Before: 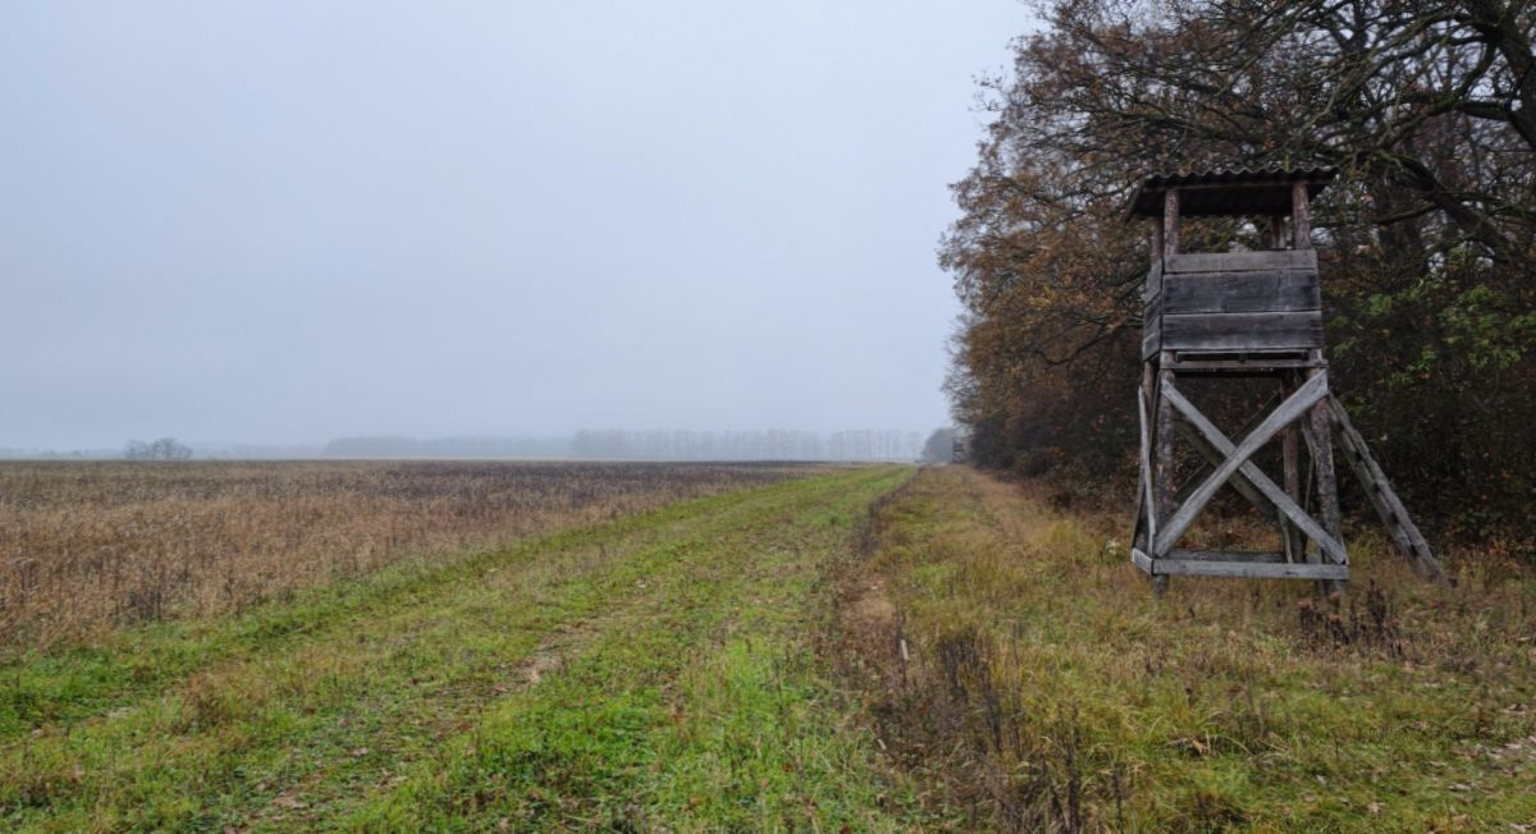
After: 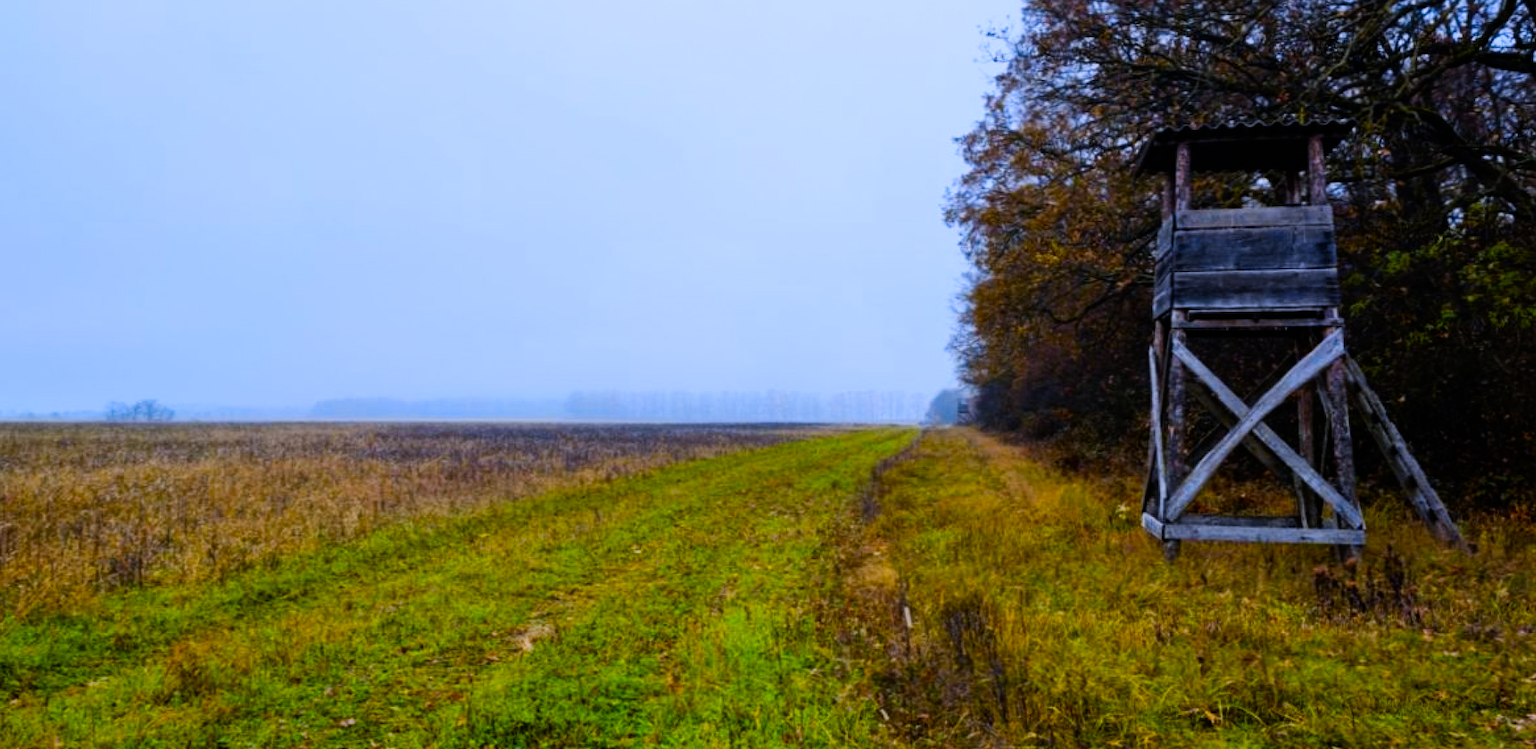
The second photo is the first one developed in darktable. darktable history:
color calibration: illuminant as shot in camera, x 0.358, y 0.373, temperature 4628.91 K
filmic rgb: black relative exposure -7.65 EV, hardness 4.02, contrast 1.1, highlights saturation mix -30%
color contrast: green-magenta contrast 1.12, blue-yellow contrast 1.95, unbound 0
crop: left 1.507%, top 6.147%, right 1.379%, bottom 6.637%
contrast brightness saturation: saturation -0.04
color balance rgb: linear chroma grading › global chroma 9%, perceptual saturation grading › global saturation 36%, perceptual saturation grading › shadows 35%, perceptual brilliance grading › global brilliance 15%, perceptual brilliance grading › shadows -35%, global vibrance 15%
